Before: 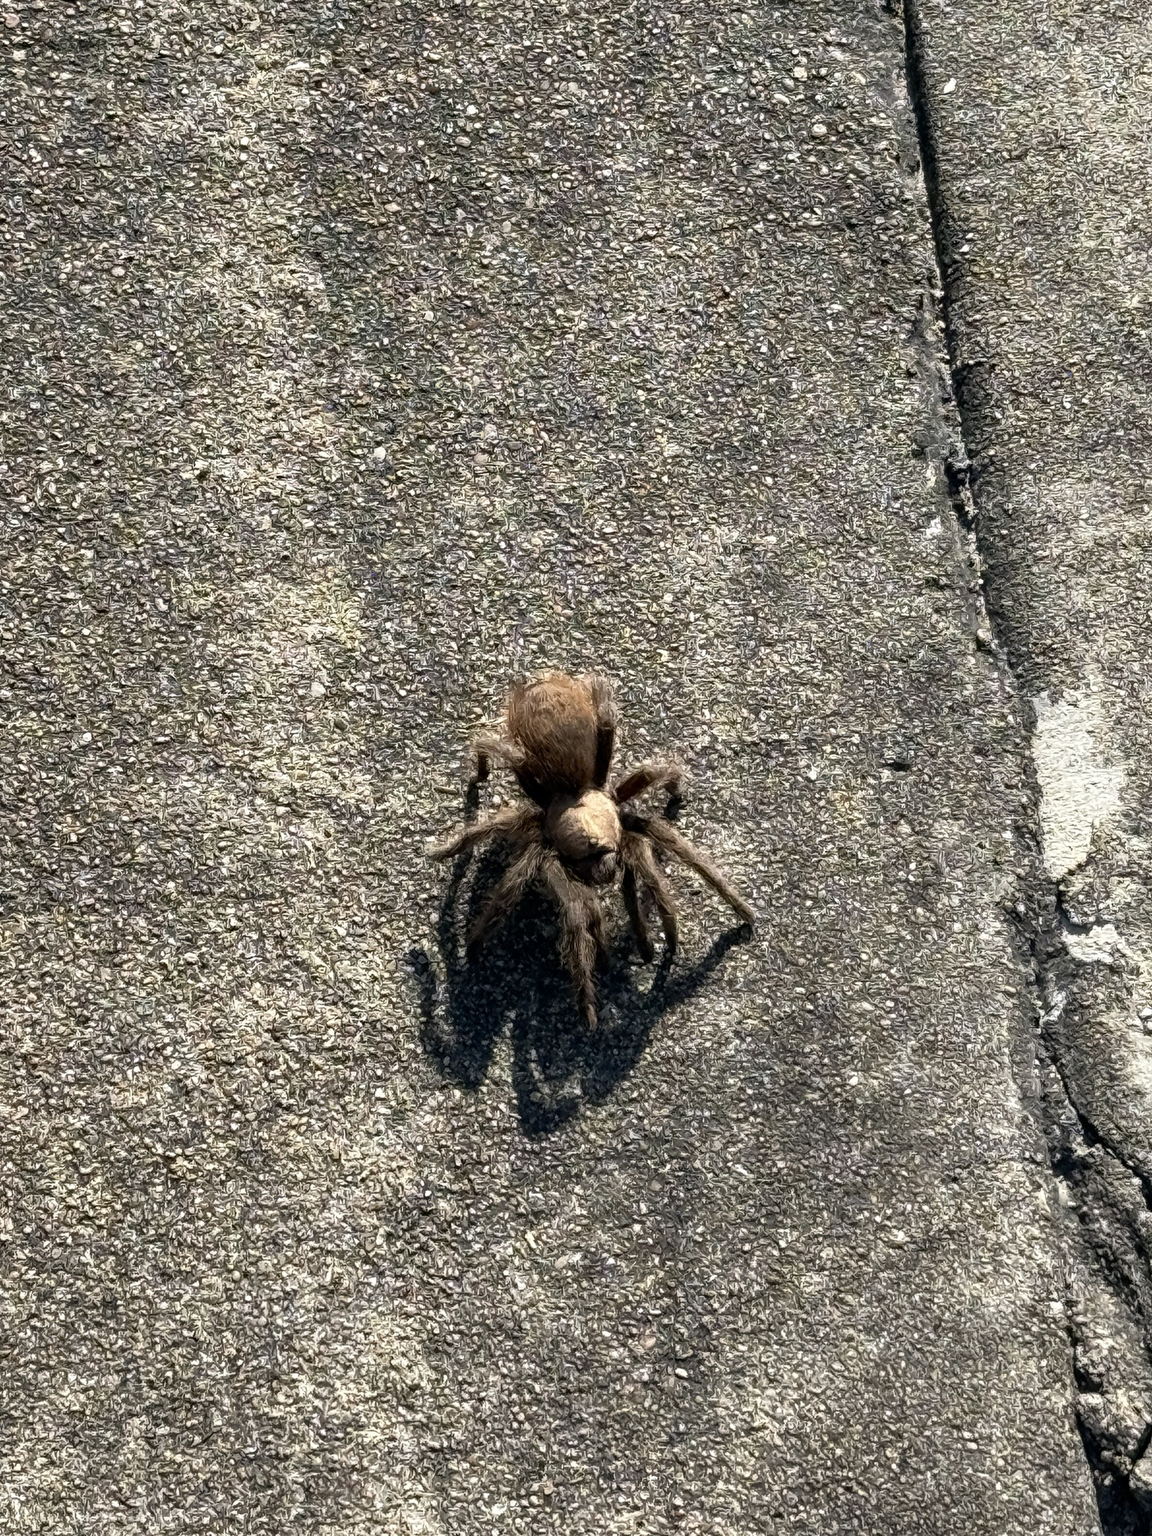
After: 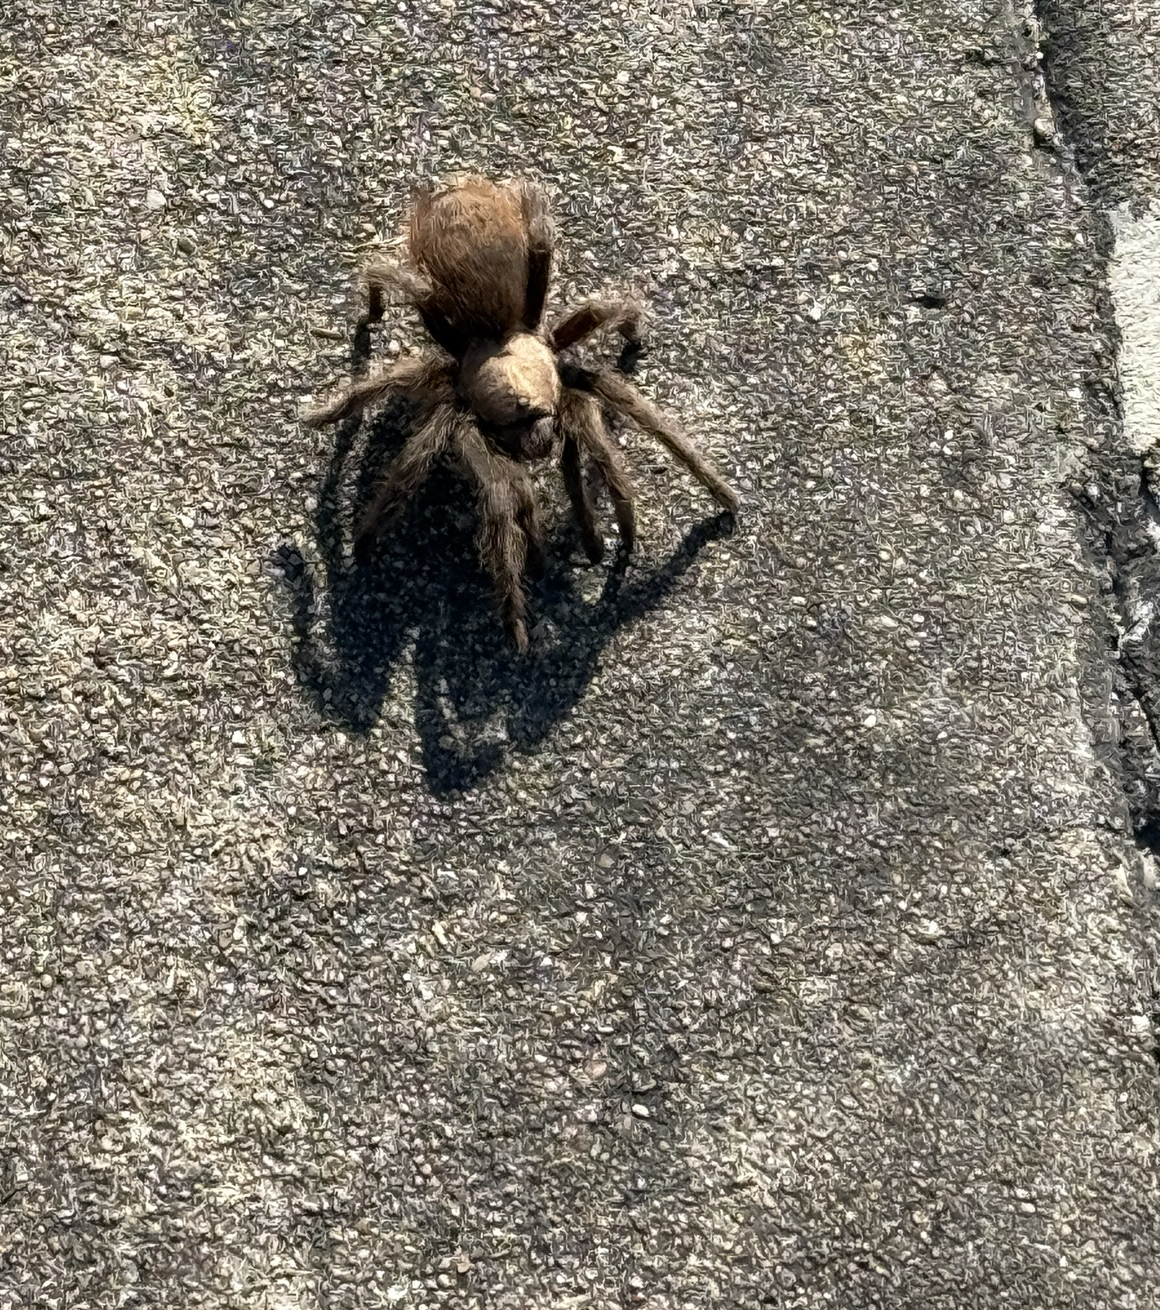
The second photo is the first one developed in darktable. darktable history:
crop and rotate: left 17.46%, top 35.165%, right 6.962%, bottom 0.838%
